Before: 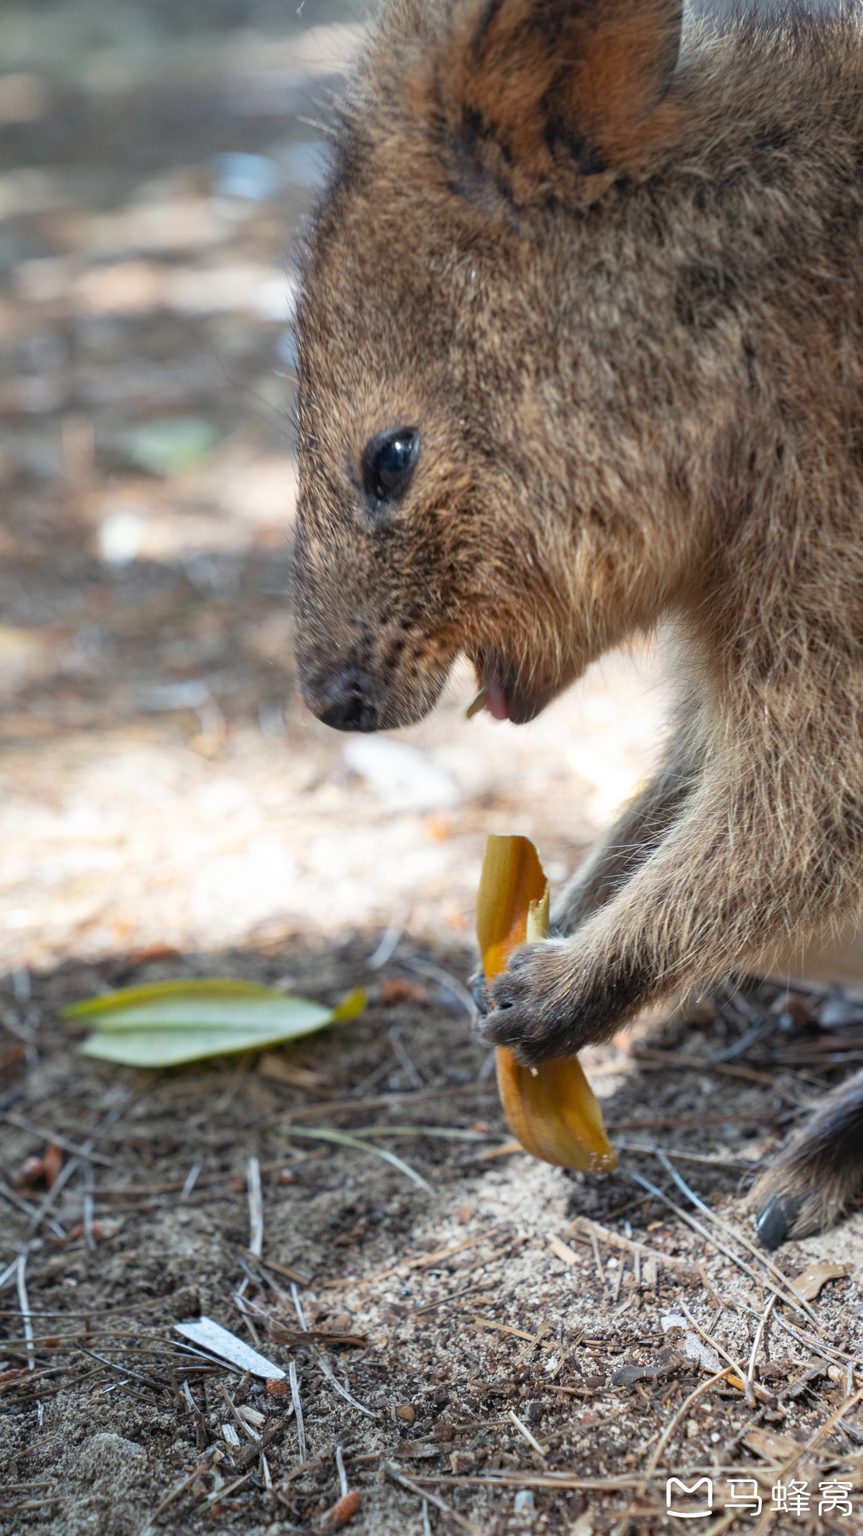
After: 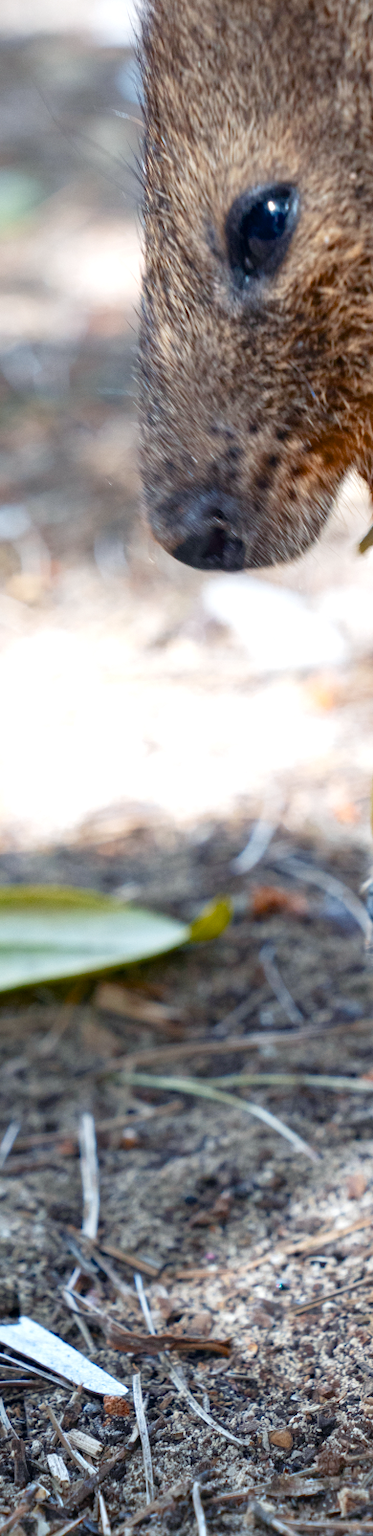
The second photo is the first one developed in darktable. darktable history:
color balance rgb: power › chroma 0.99%, power › hue 254.85°, perceptual saturation grading › global saturation 25.829%, perceptual saturation grading › highlights -50.107%, perceptual saturation grading › shadows 30.469%, perceptual brilliance grading › global brilliance 10.994%, global vibrance 1.836%, saturation formula JzAzBz (2021)
crop and rotate: left 21.505%, top 18.546%, right 44.49%, bottom 3.001%
